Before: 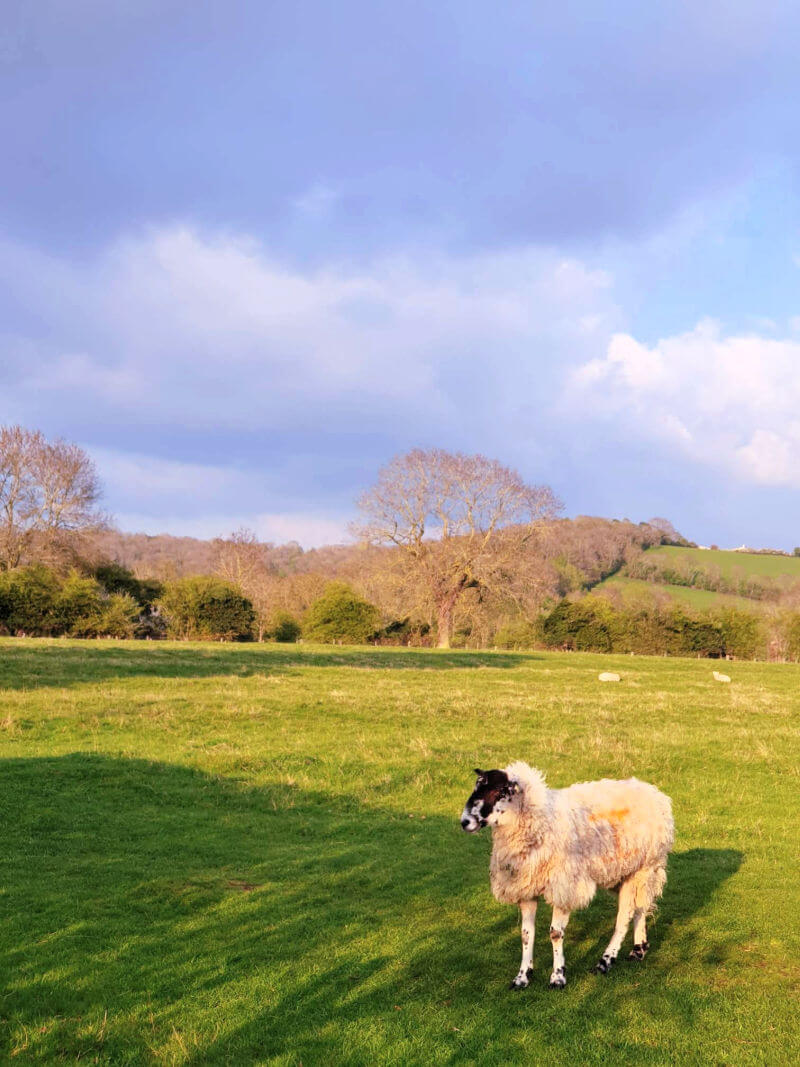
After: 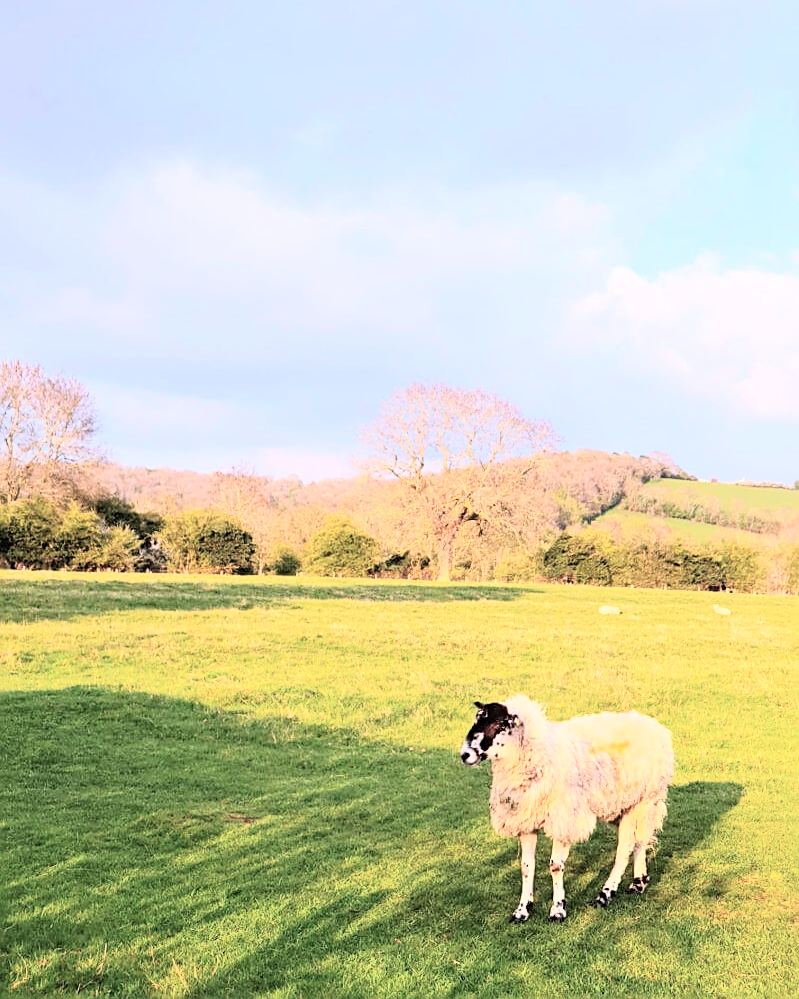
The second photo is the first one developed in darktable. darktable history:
crop and rotate: top 6.297%
tone curve: curves: ch0 [(0, 0) (0.003, 0.003) (0.011, 0.012) (0.025, 0.028) (0.044, 0.049) (0.069, 0.091) (0.1, 0.144) (0.136, 0.21) (0.177, 0.277) (0.224, 0.352) (0.277, 0.433) (0.335, 0.523) (0.399, 0.613) (0.468, 0.702) (0.543, 0.79) (0.623, 0.867) (0.709, 0.916) (0.801, 0.946) (0.898, 0.972) (1, 1)], color space Lab, independent channels, preserve colors none
sharpen: on, module defaults
